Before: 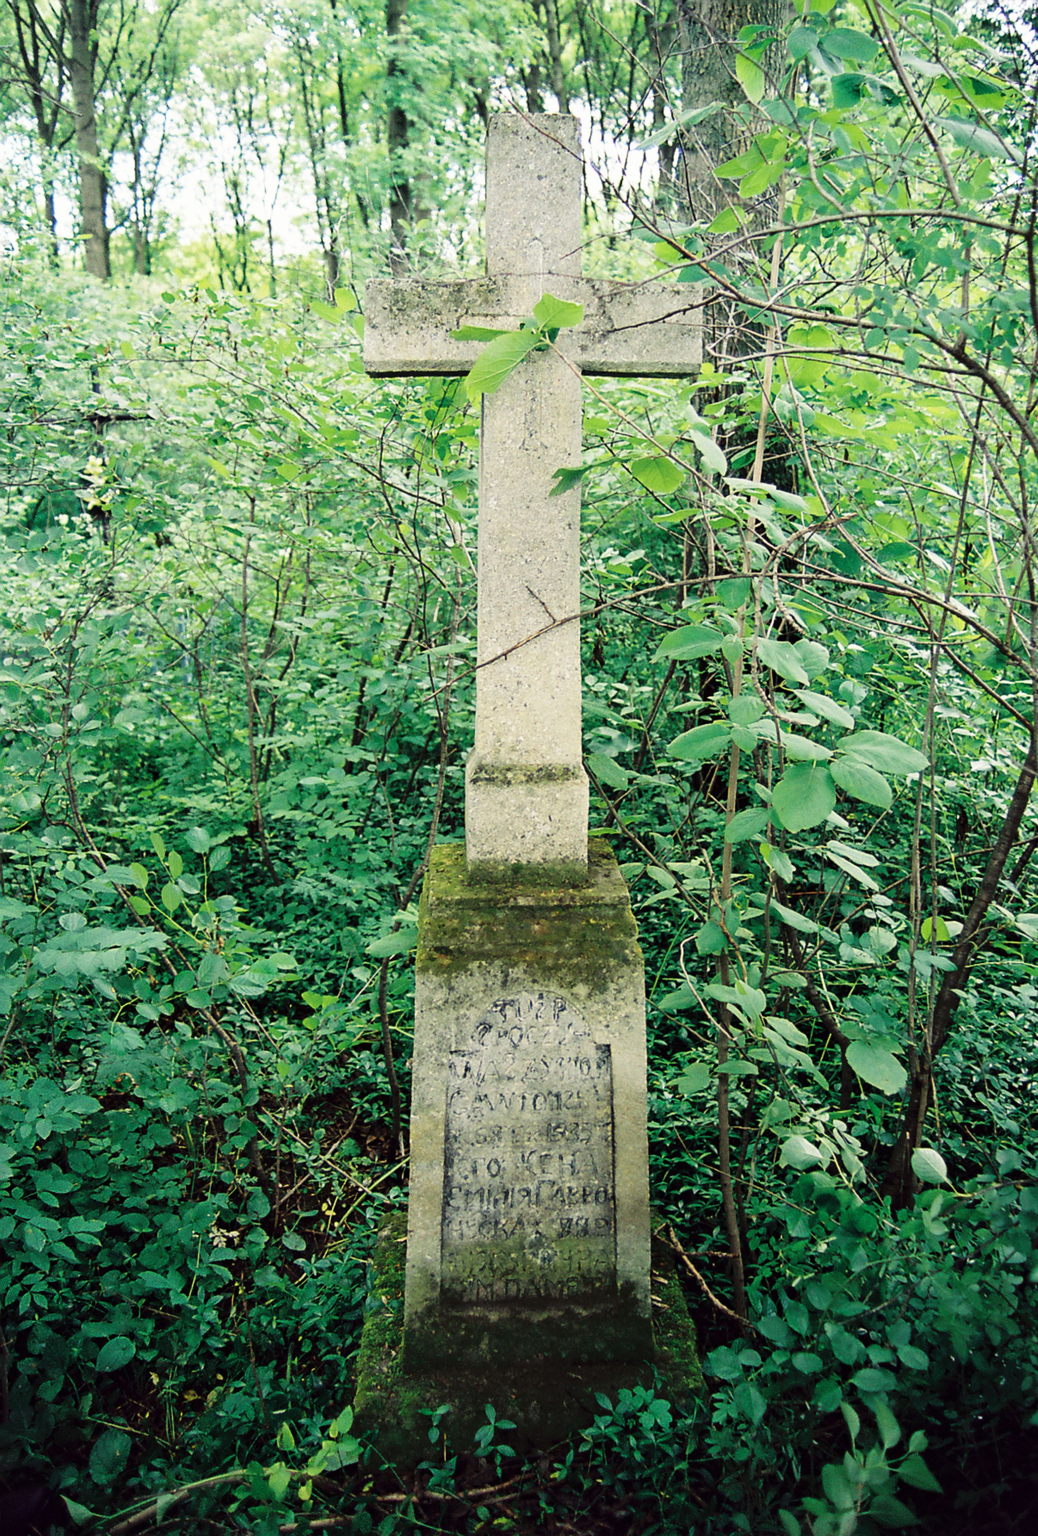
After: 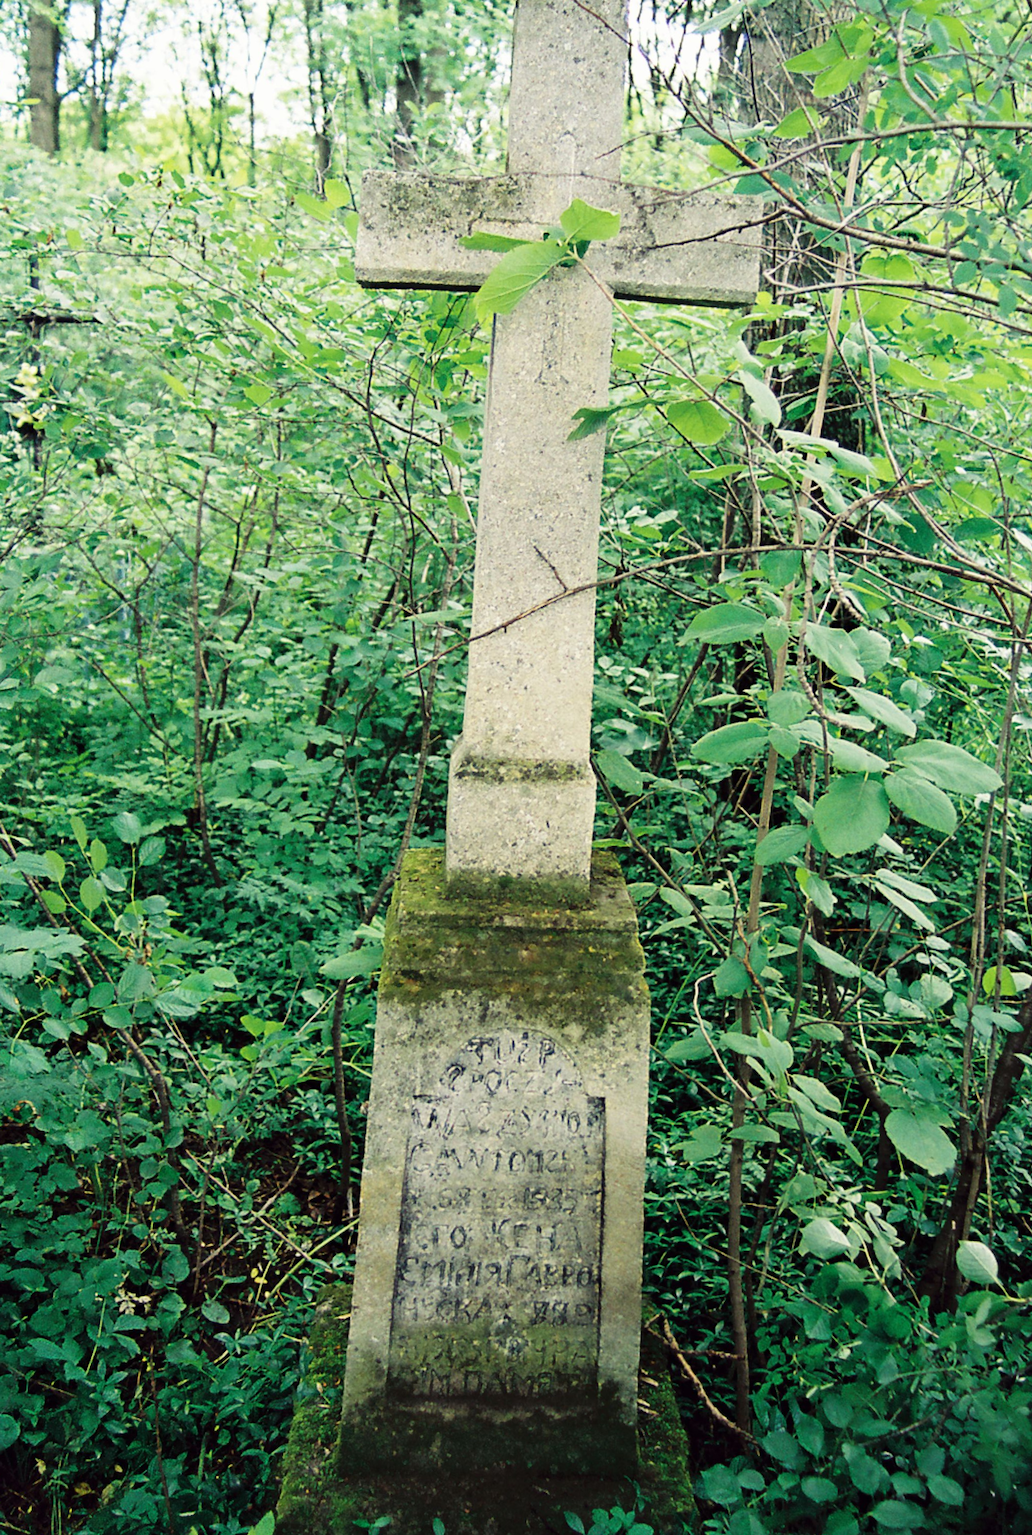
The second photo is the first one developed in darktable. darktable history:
crop and rotate: angle -3.08°, left 5.305%, top 5.196%, right 4.786%, bottom 4.439%
